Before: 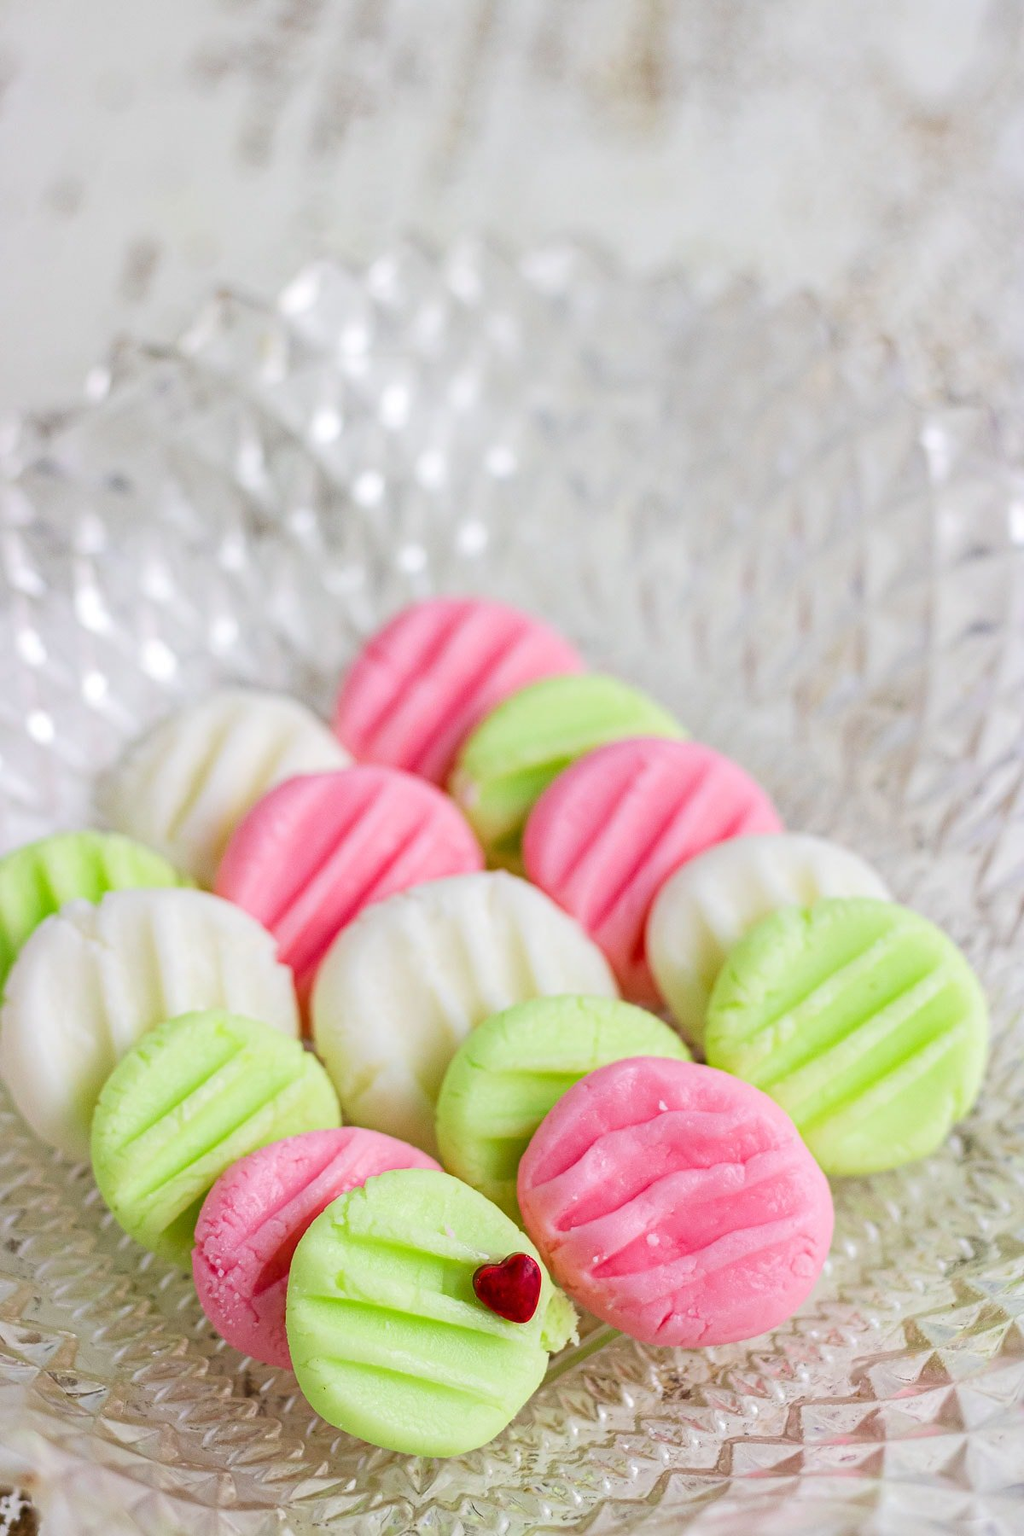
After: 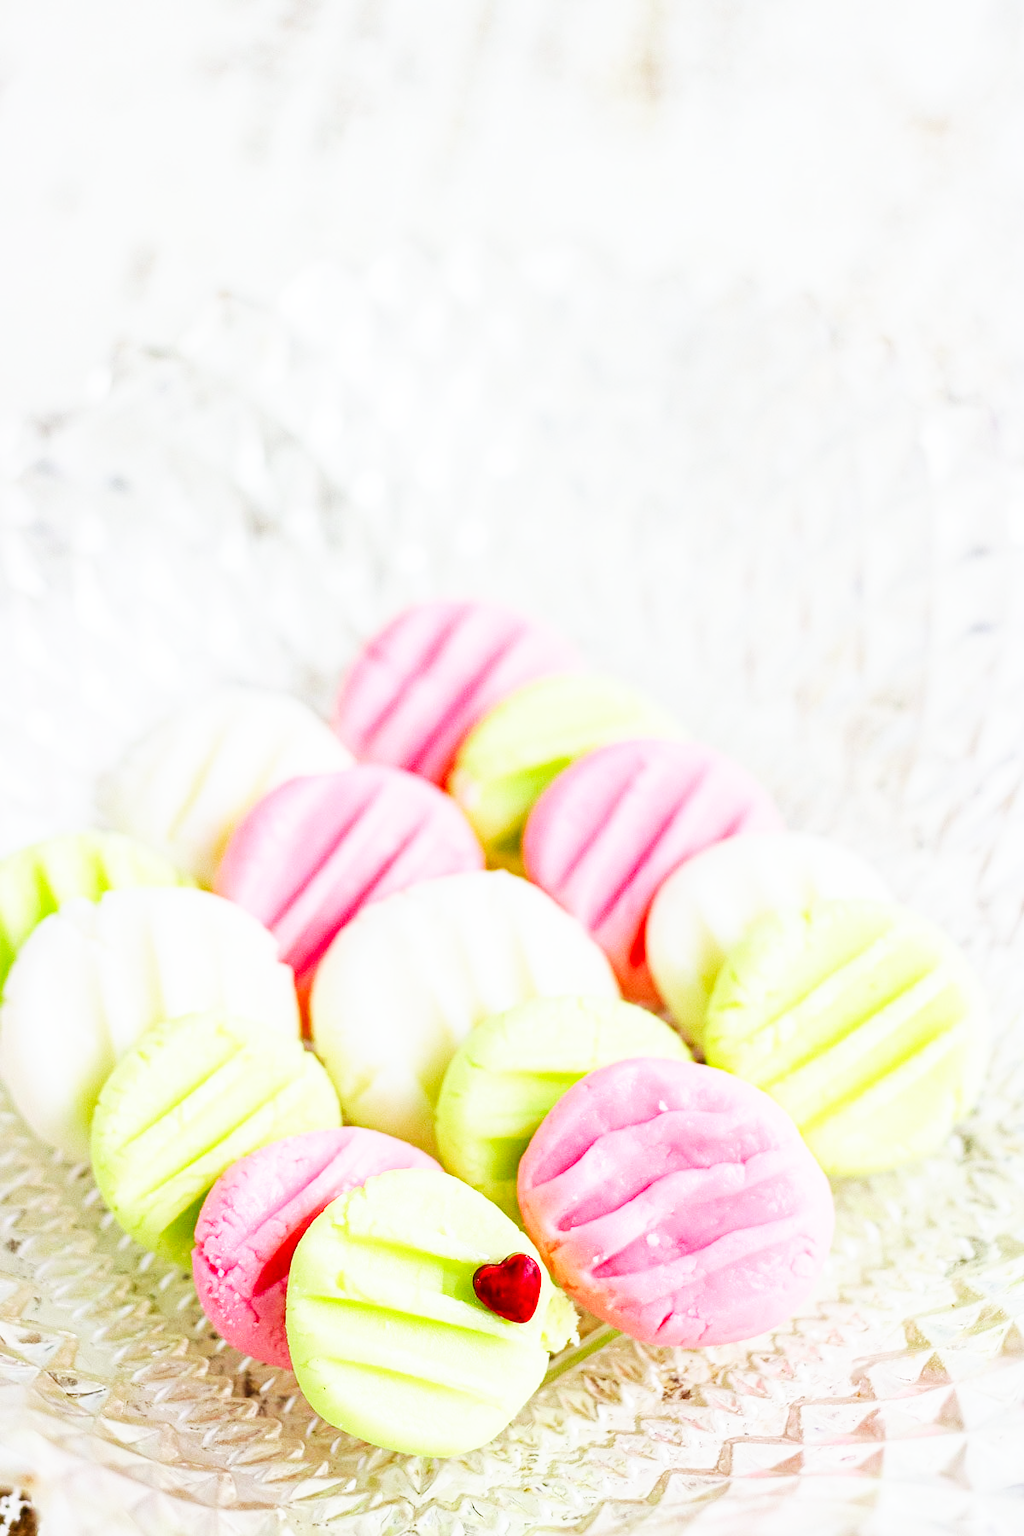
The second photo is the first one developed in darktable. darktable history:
white balance: red 0.978, blue 0.999
base curve: curves: ch0 [(0, 0) (0.007, 0.004) (0.027, 0.03) (0.046, 0.07) (0.207, 0.54) (0.442, 0.872) (0.673, 0.972) (1, 1)], preserve colors none
